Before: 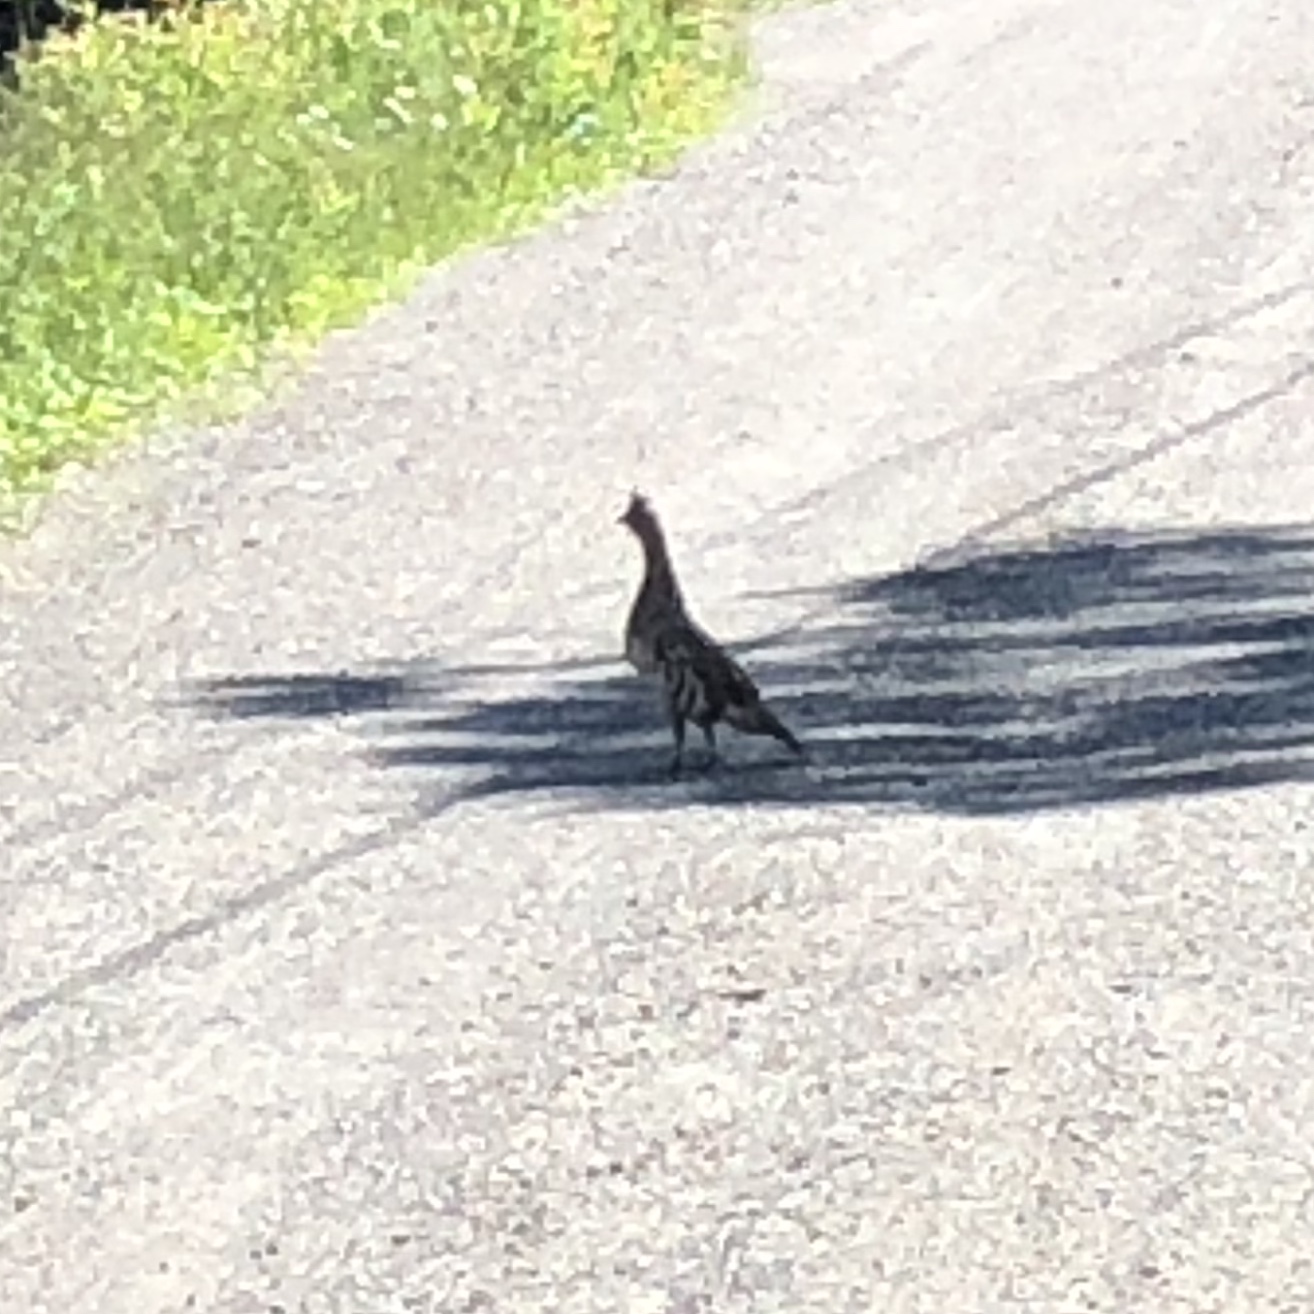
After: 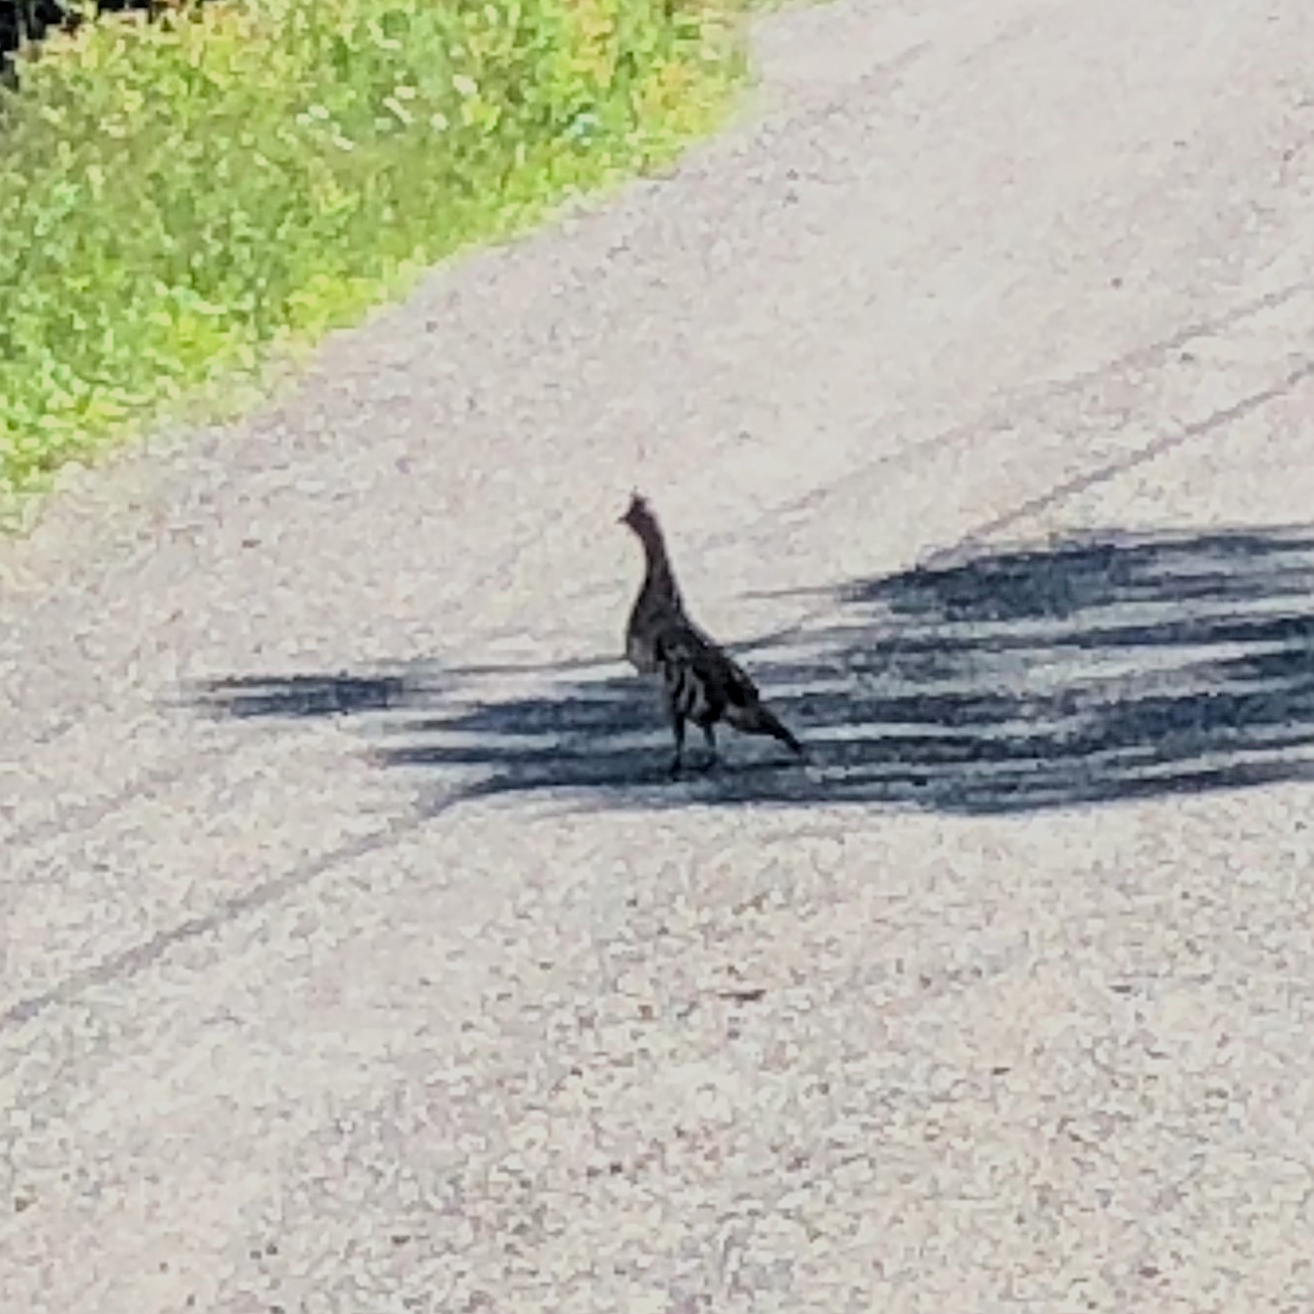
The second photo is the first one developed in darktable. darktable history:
filmic rgb: black relative exposure -7.65 EV, white relative exposure 4.56 EV, hardness 3.61, color science v6 (2022)
local contrast: on, module defaults
sharpen: on, module defaults
